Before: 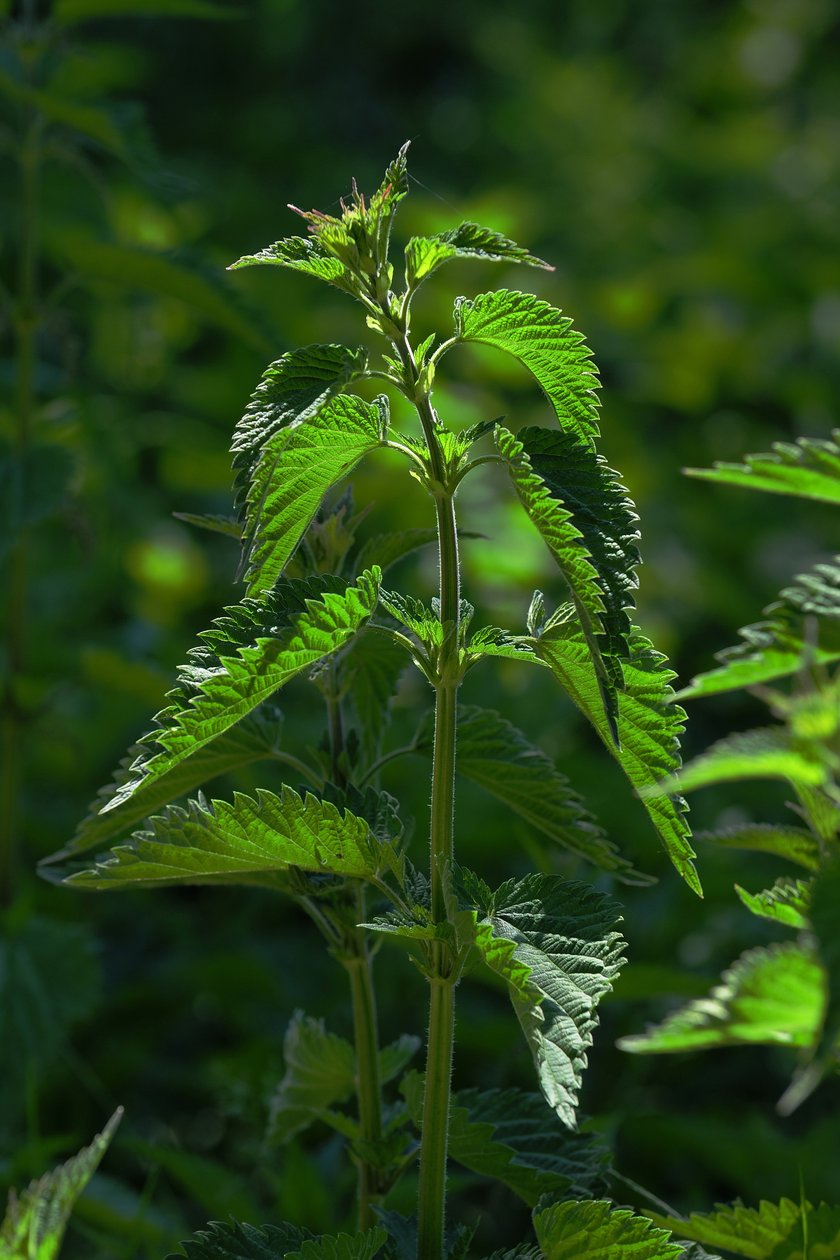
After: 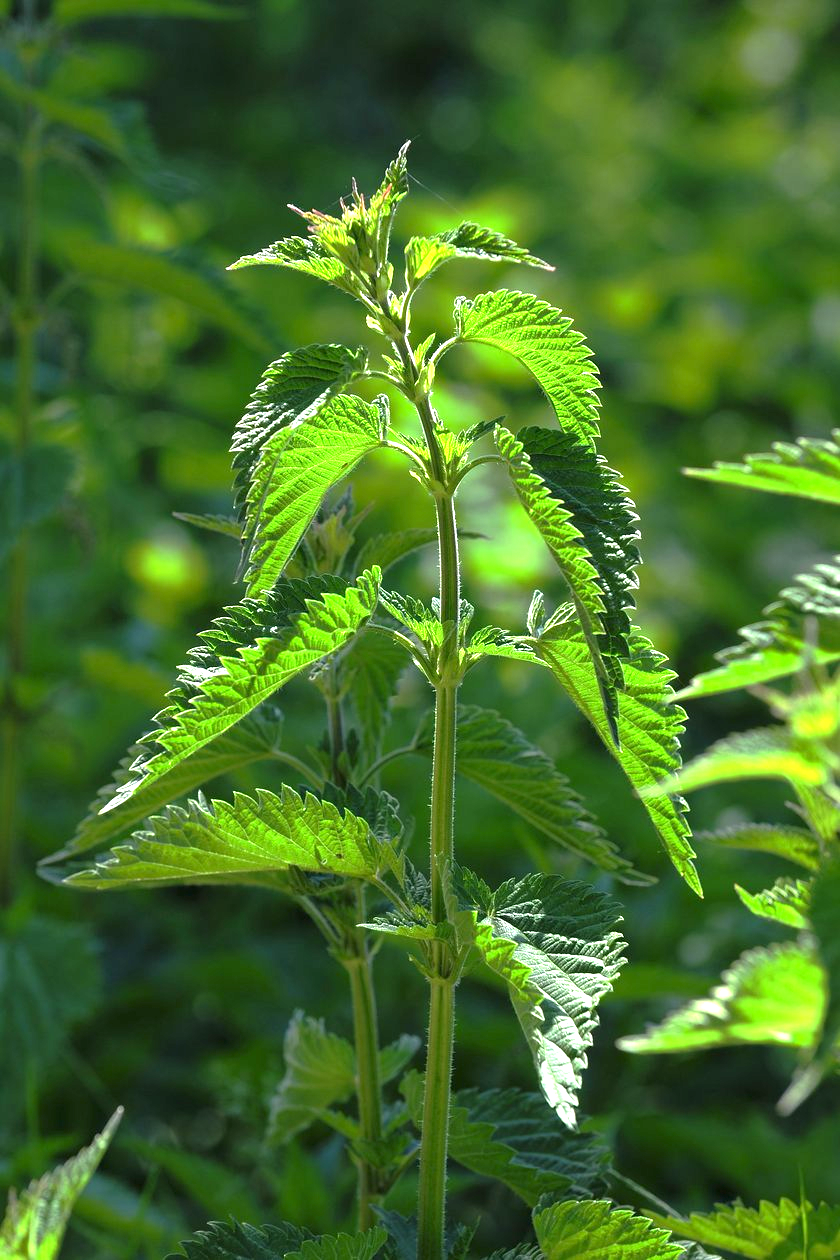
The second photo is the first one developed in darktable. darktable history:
exposure: exposure 1.482 EV, compensate highlight preservation false
